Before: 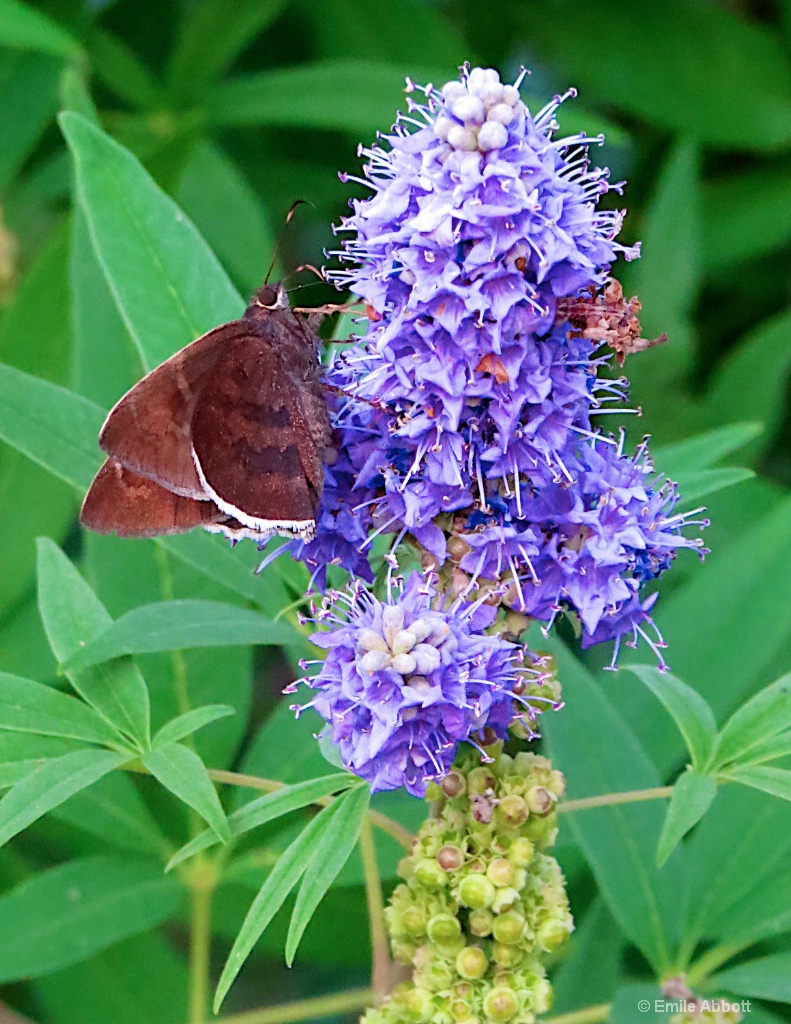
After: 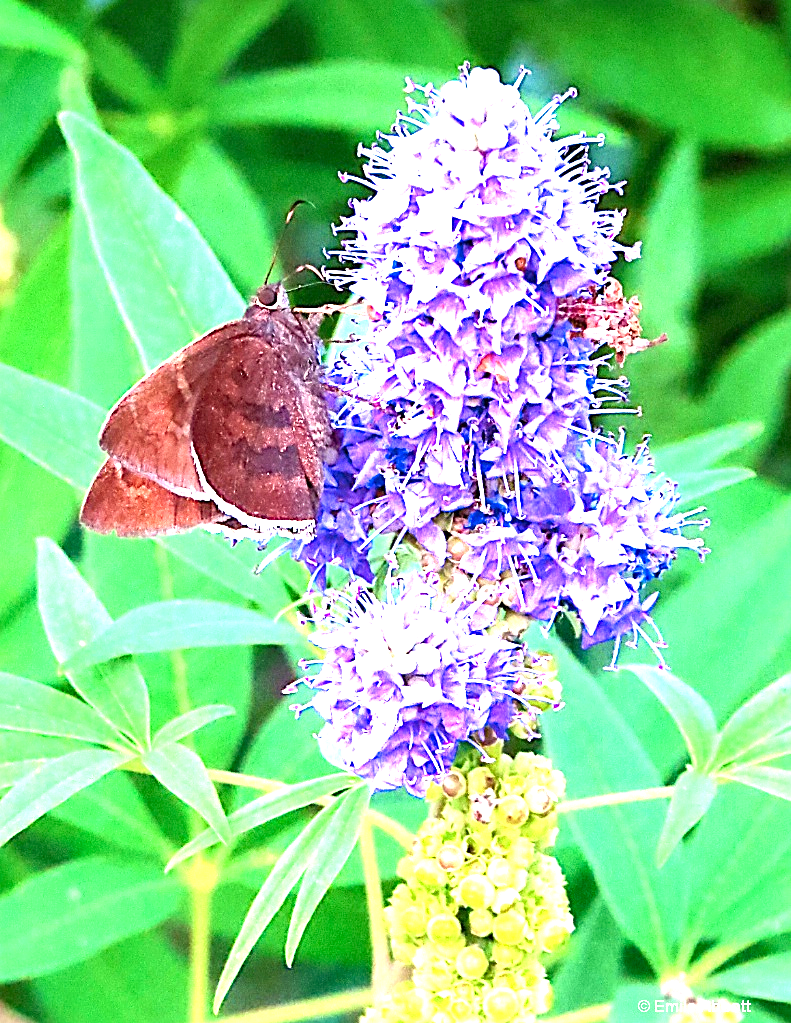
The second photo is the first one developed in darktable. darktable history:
shadows and highlights: shadows 20.37, highlights -20.34, soften with gaussian
sharpen: on, module defaults
exposure: exposure 2.006 EV, compensate highlight preservation false
crop: bottom 0.053%
